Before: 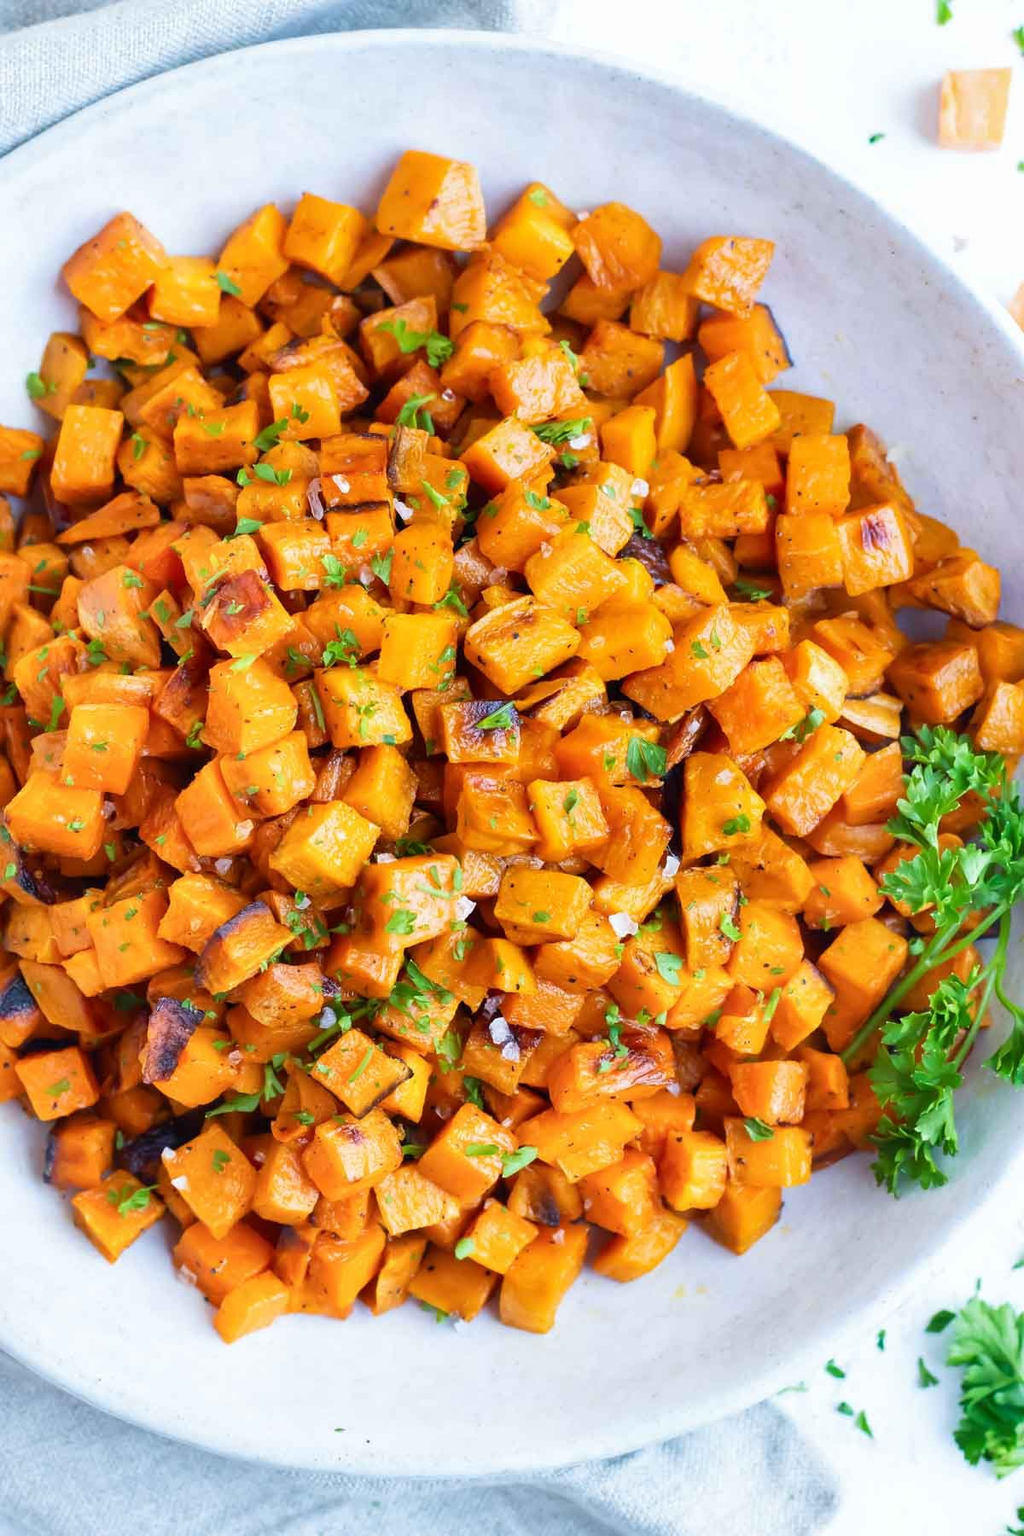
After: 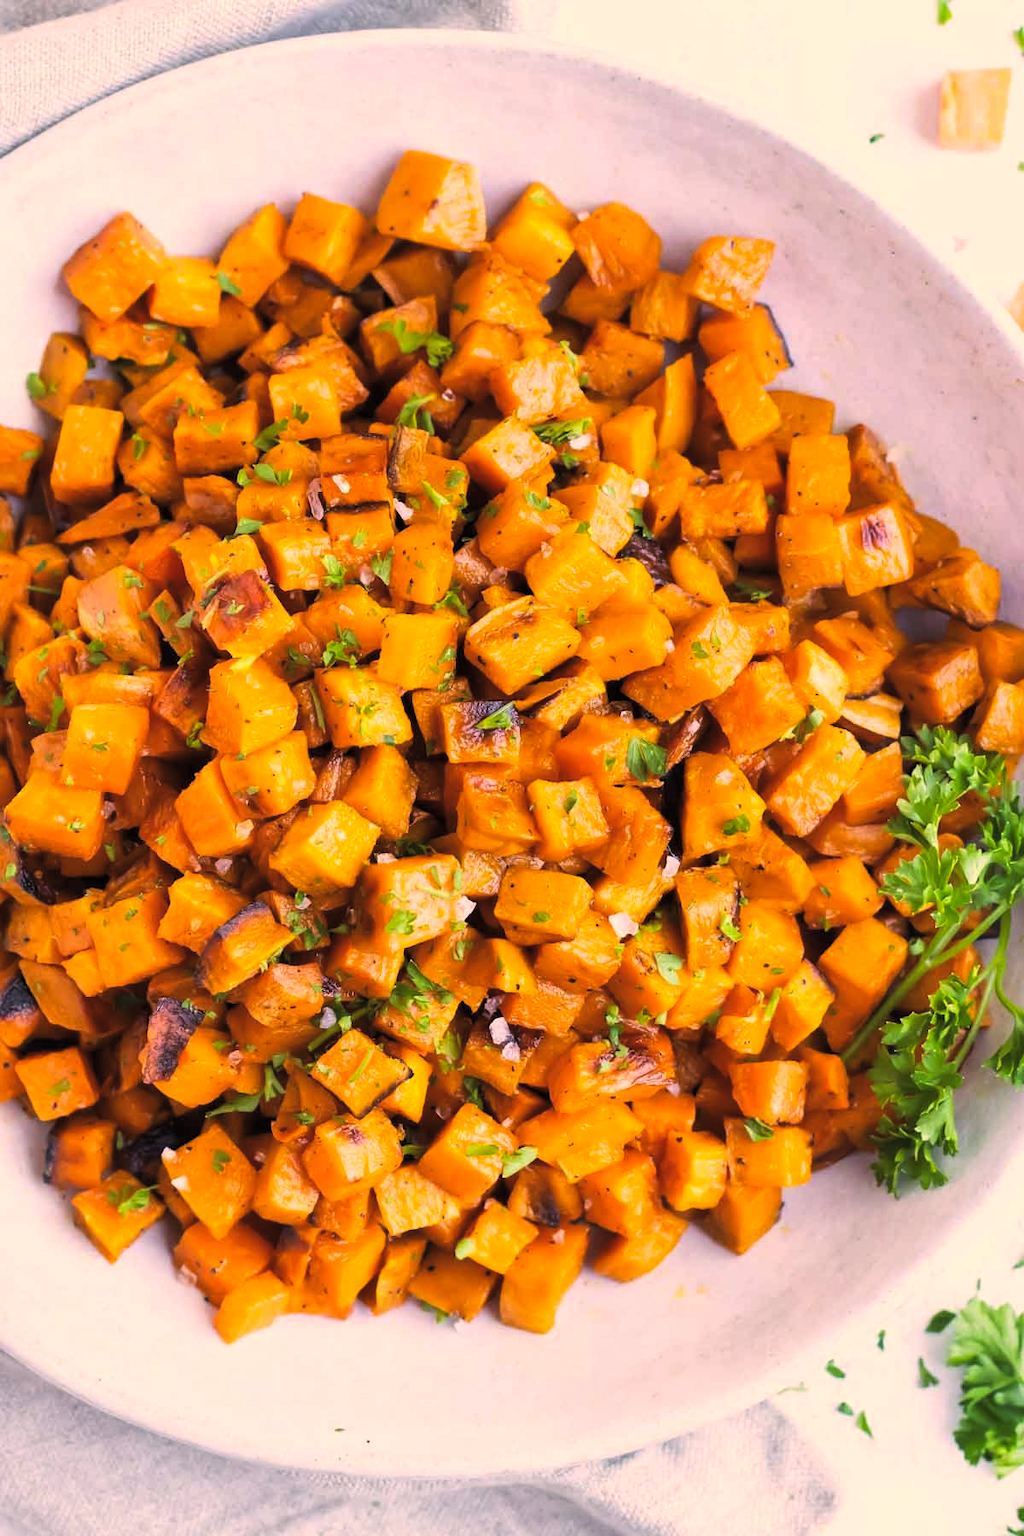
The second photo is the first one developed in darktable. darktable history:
contrast brightness saturation: contrast 0.1, brightness 0.3, saturation 0.14
color correction: highlights a* 17.88, highlights b* 18.79
levels: levels [0, 0.618, 1]
